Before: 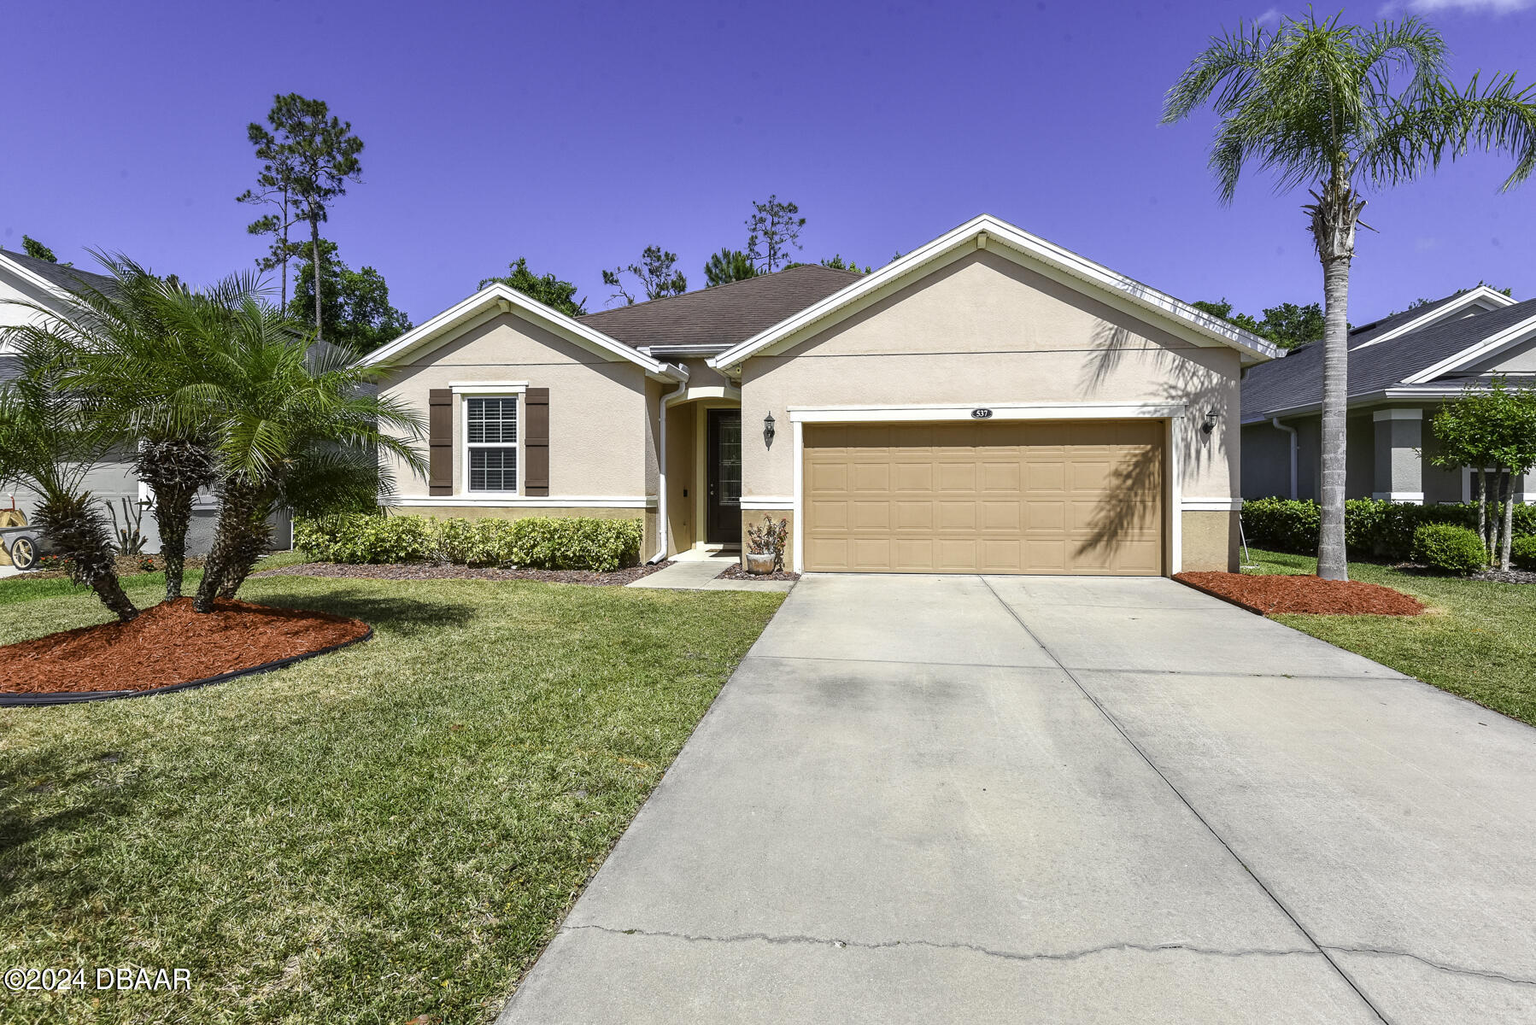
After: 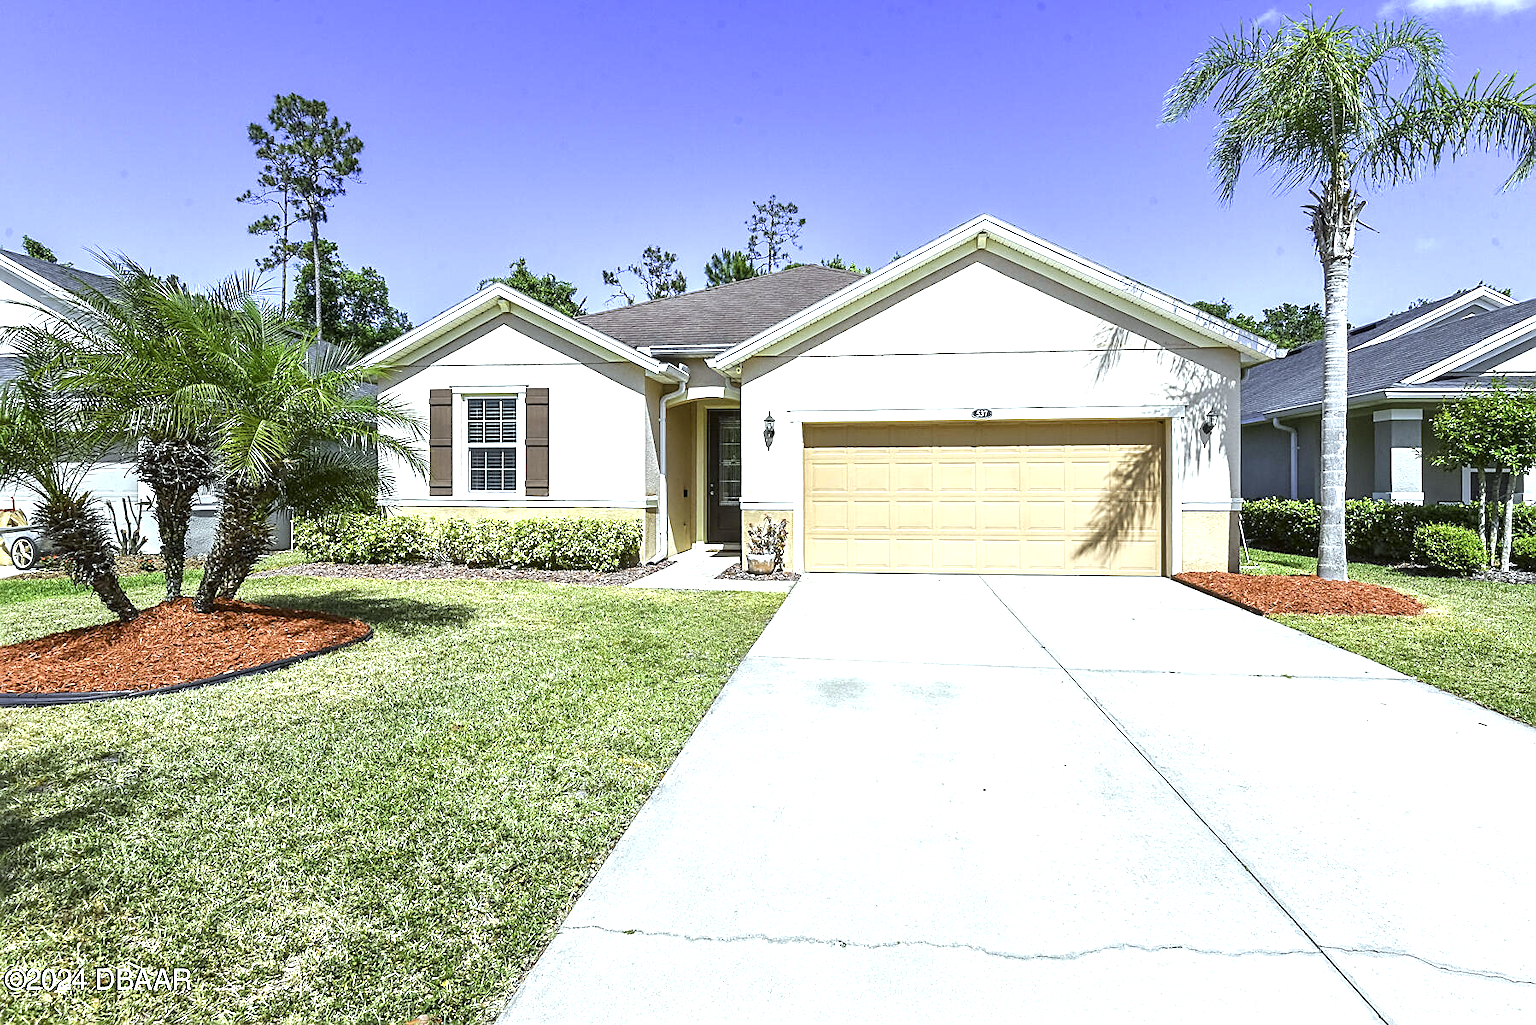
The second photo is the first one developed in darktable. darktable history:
local contrast: mode bilateral grid, contrast 100, coarseness 100, detail 108%, midtone range 0.2
white balance: red 0.925, blue 1.046
exposure: black level correction 0, exposure 1.2 EV, compensate exposure bias true, compensate highlight preservation false
sharpen: on, module defaults
